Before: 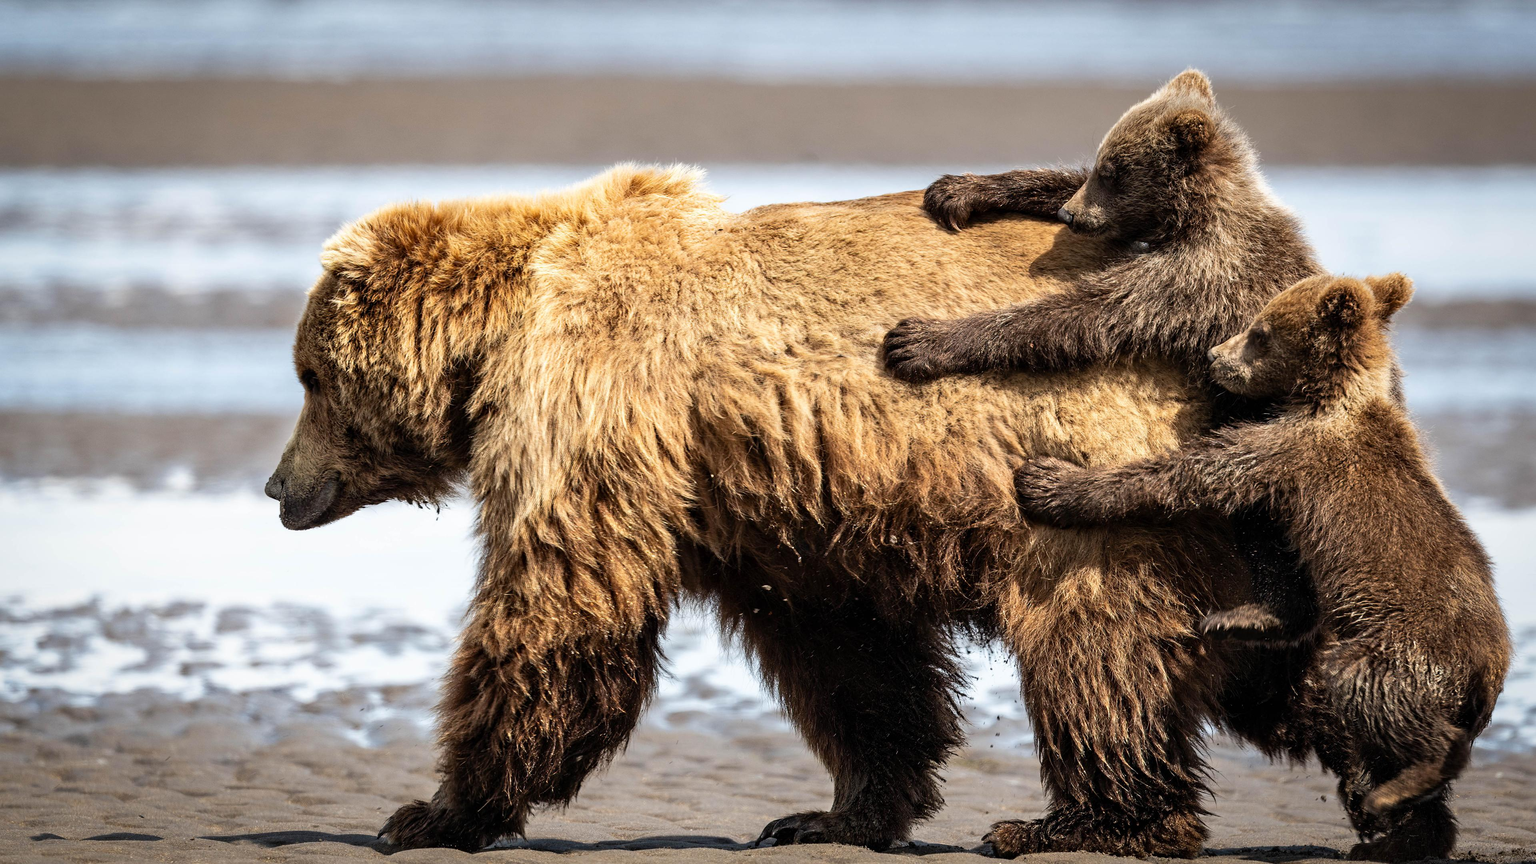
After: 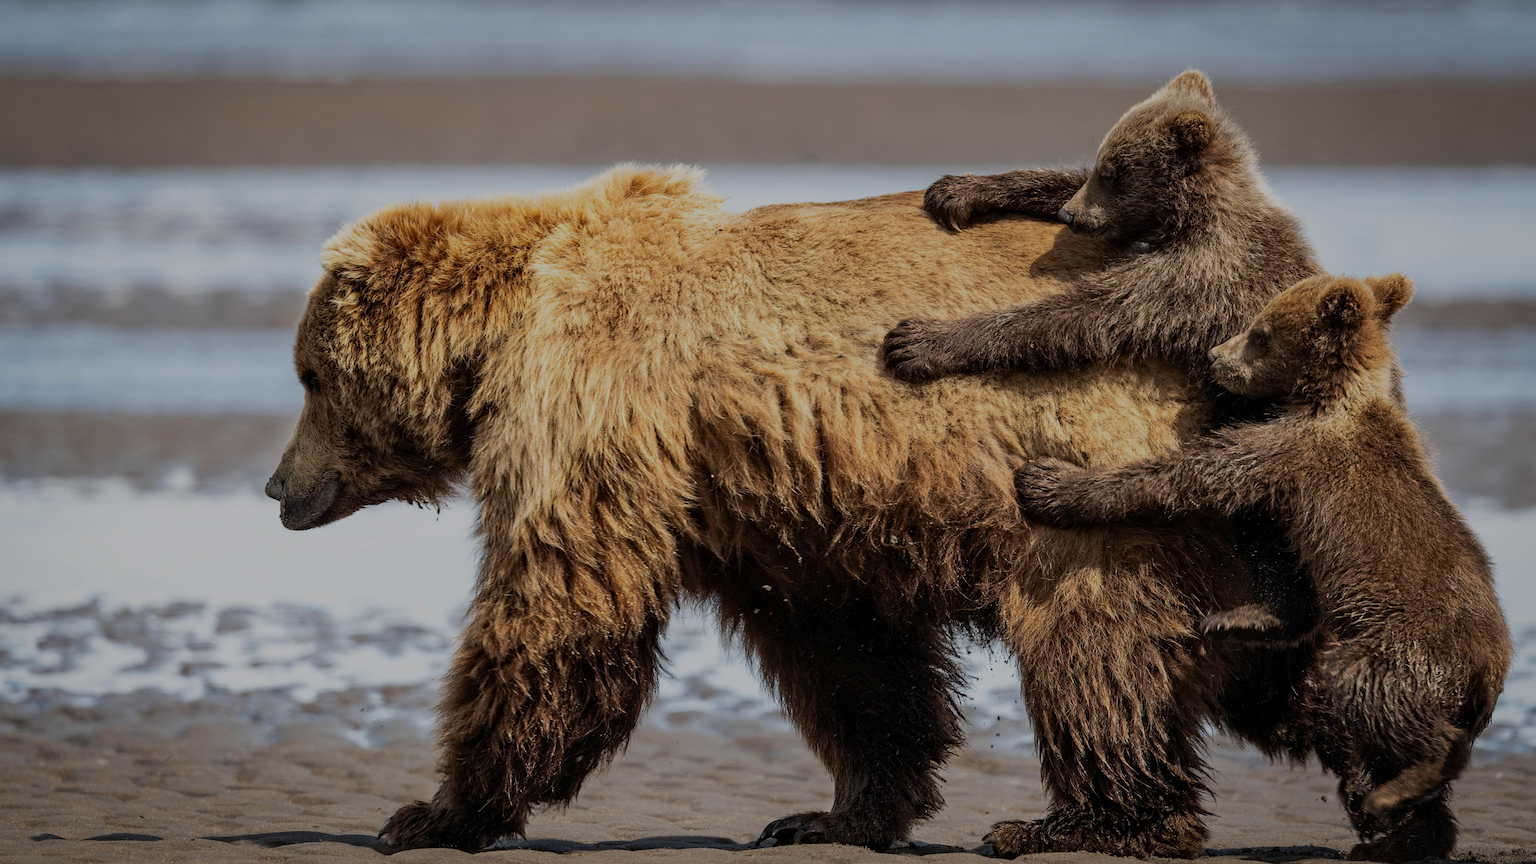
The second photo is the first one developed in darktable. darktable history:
color balance rgb: perceptual saturation grading › global saturation 0.606%, contrast -9.582%
exposure: exposure -0.941 EV, compensate exposure bias true, compensate highlight preservation false
